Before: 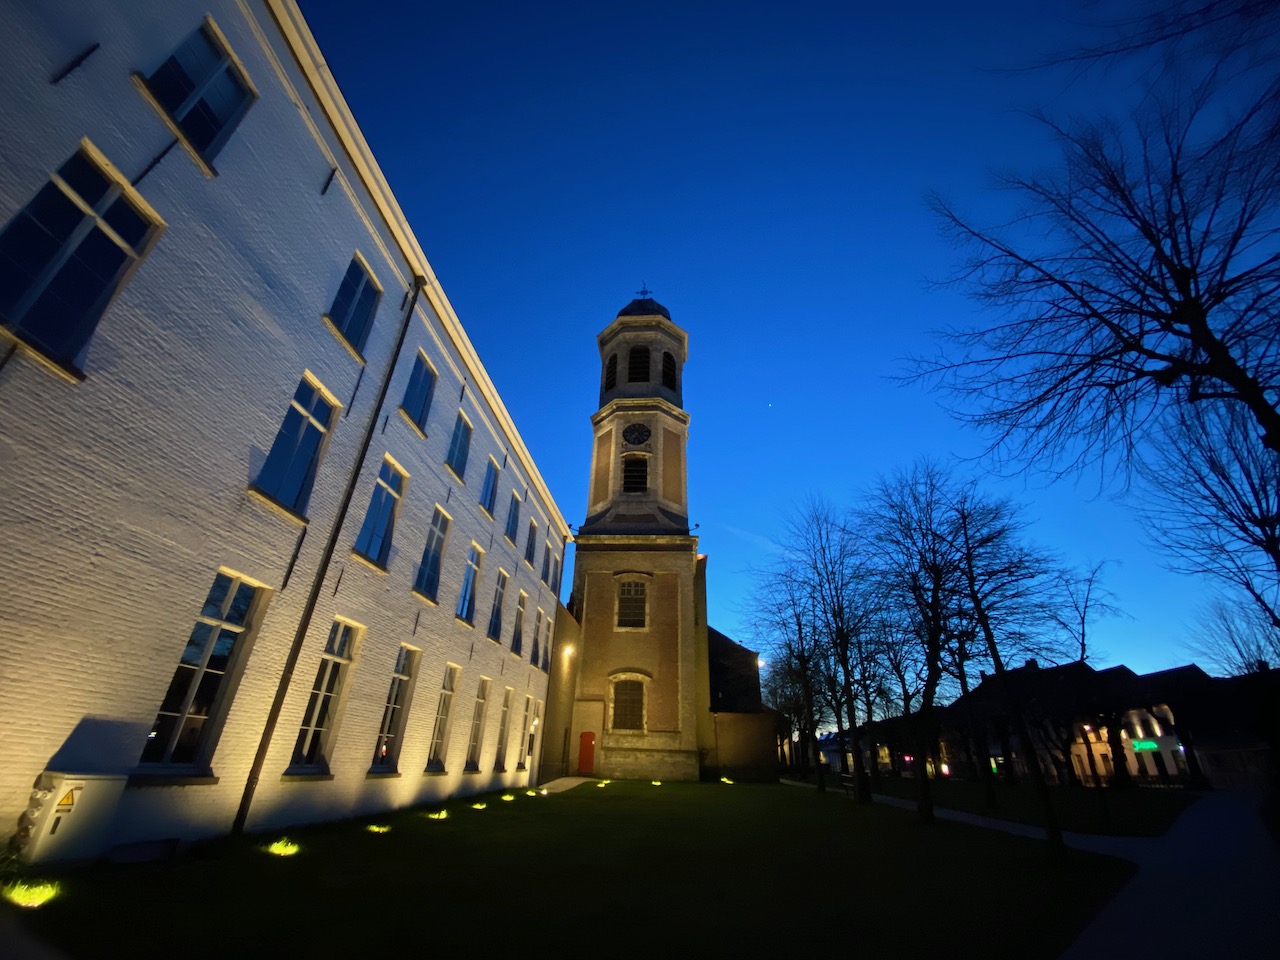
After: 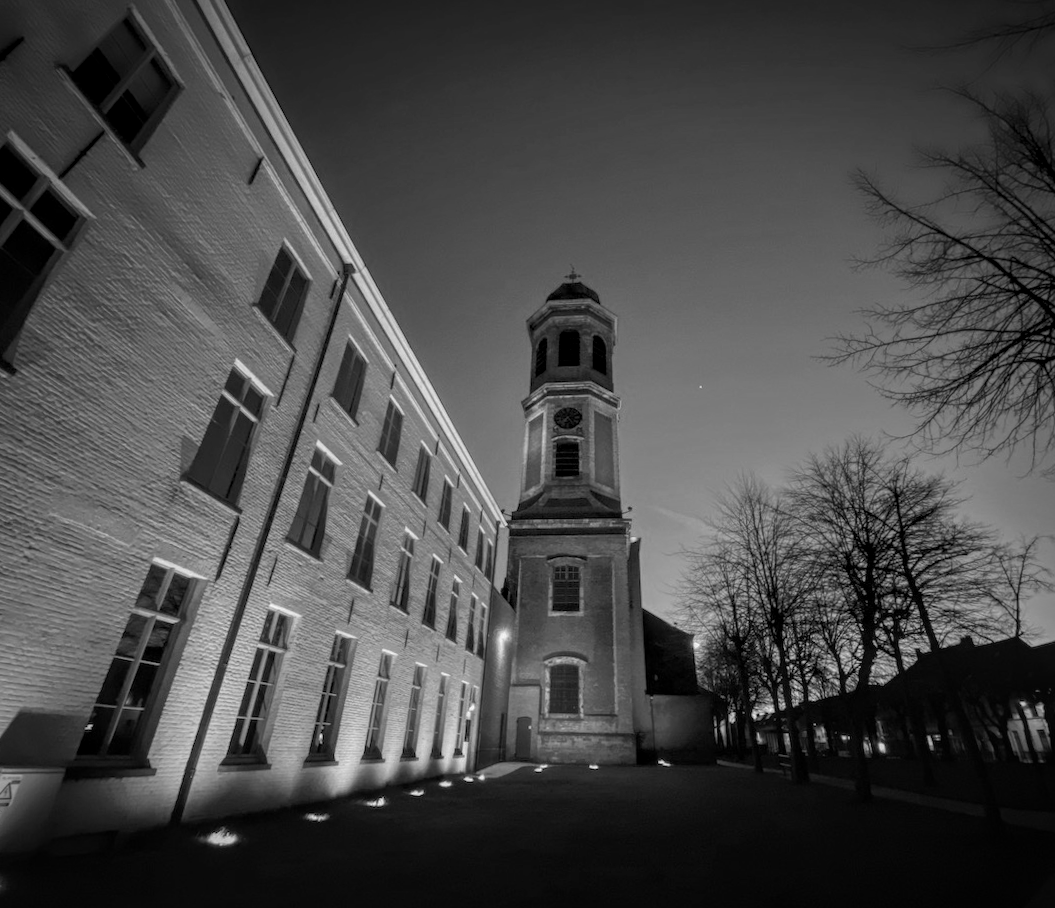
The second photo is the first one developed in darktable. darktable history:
vignetting: automatic ratio true
color correction: highlights a* 0.003, highlights b* -0.283
monochrome: on, module defaults
local contrast: highlights 74%, shadows 55%, detail 176%, midtone range 0.207
crop and rotate: angle 1°, left 4.281%, top 0.642%, right 11.383%, bottom 2.486%
